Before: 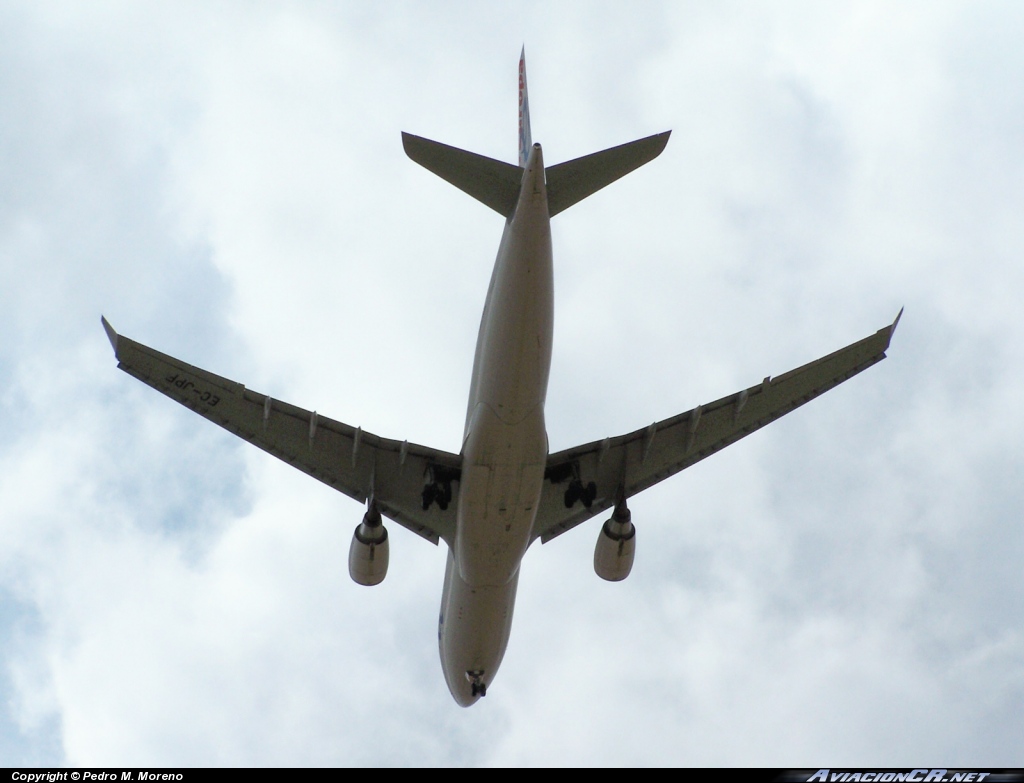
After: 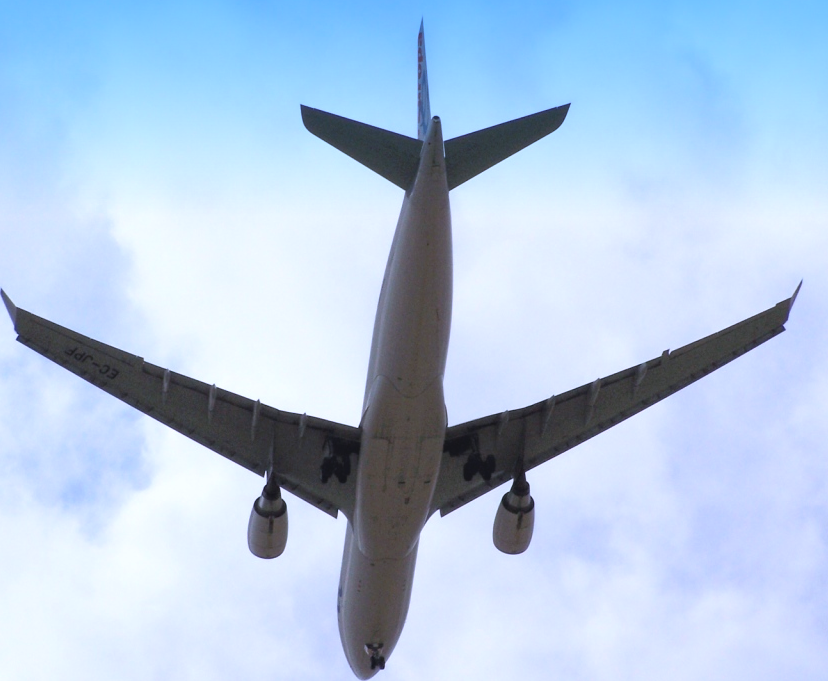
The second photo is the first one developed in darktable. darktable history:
crop: left 9.929%, top 3.475%, right 9.188%, bottom 9.529%
color calibration: output R [1.063, -0.012, -0.003, 0], output B [-0.079, 0.047, 1, 0], illuminant custom, x 0.389, y 0.387, temperature 3838.64 K
graduated density: density 2.02 EV, hardness 44%, rotation 0.374°, offset 8.21, hue 208.8°, saturation 97%
exposure: black level correction -0.005, exposure 0.054 EV, compensate highlight preservation false
